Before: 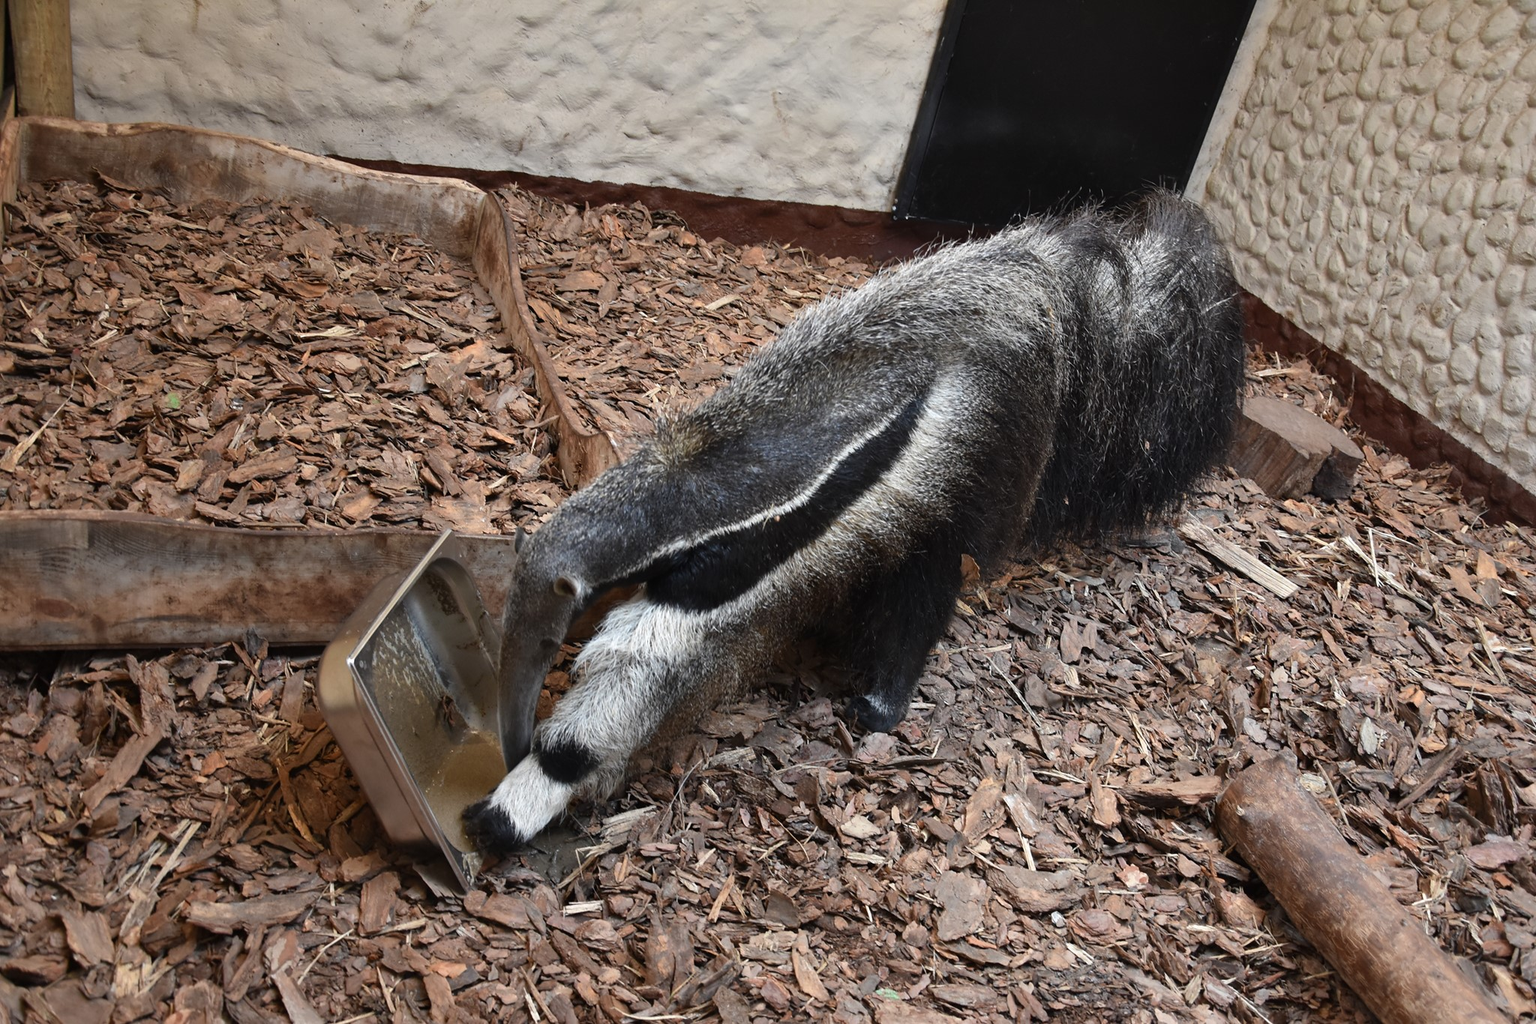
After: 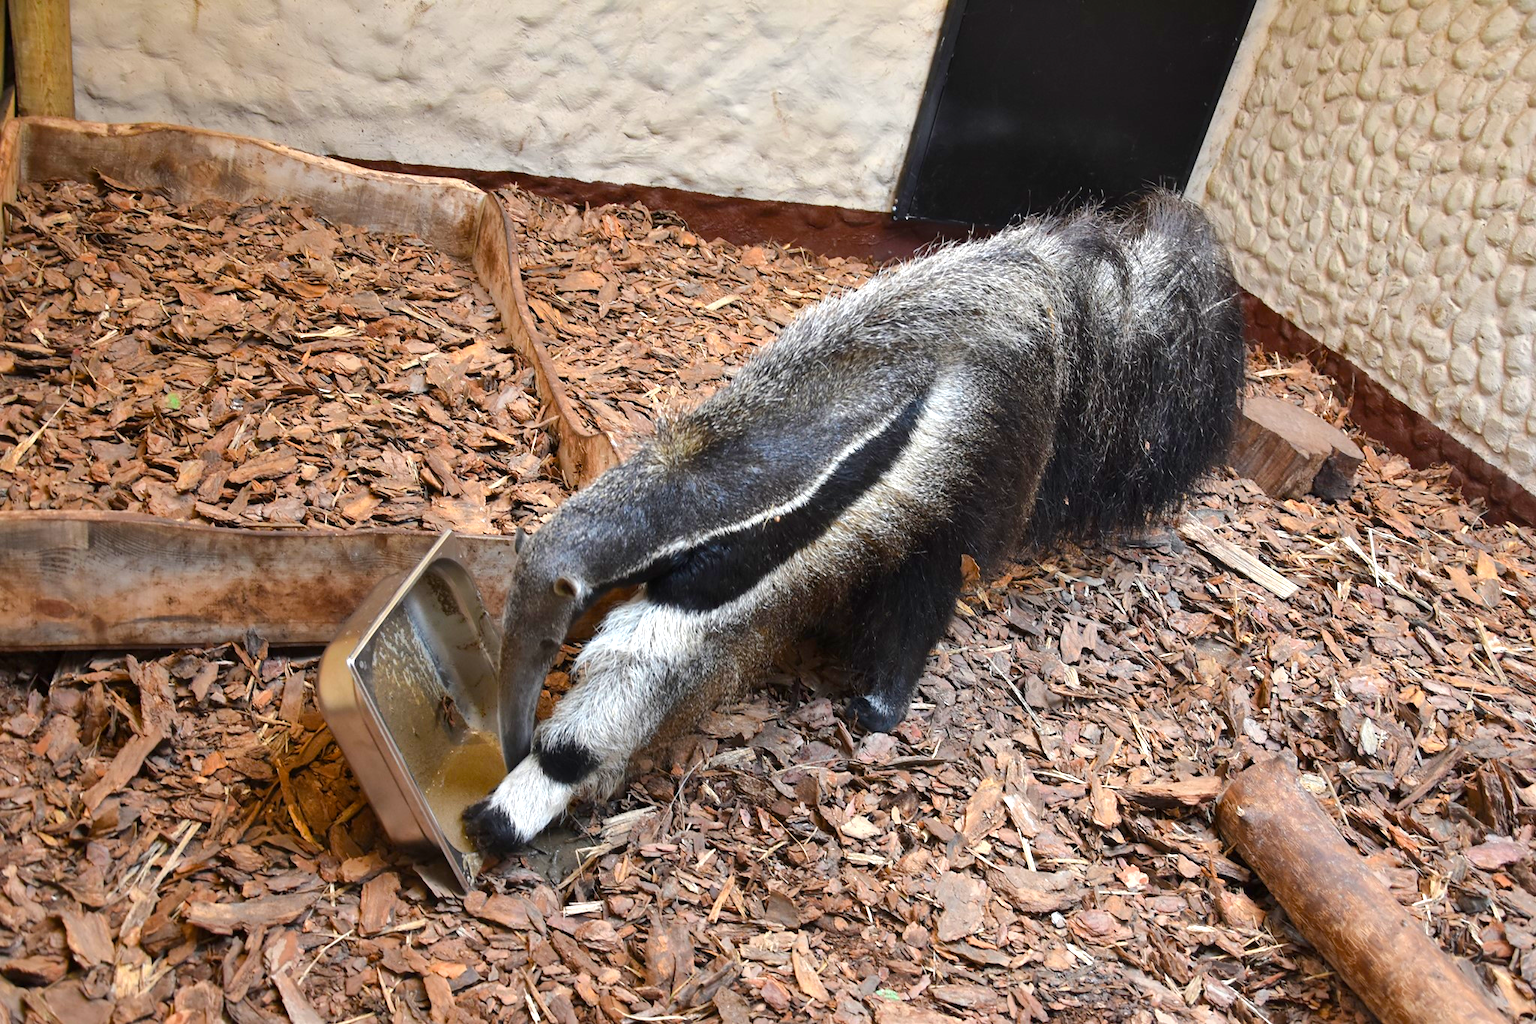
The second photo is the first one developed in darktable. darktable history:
exposure: black level correction 0.001, exposure 0.5 EV, compensate exposure bias true, compensate highlight preservation false
color balance rgb: perceptual saturation grading › global saturation 25%, perceptual brilliance grading › mid-tones 10%, perceptual brilliance grading › shadows 15%, global vibrance 20%
